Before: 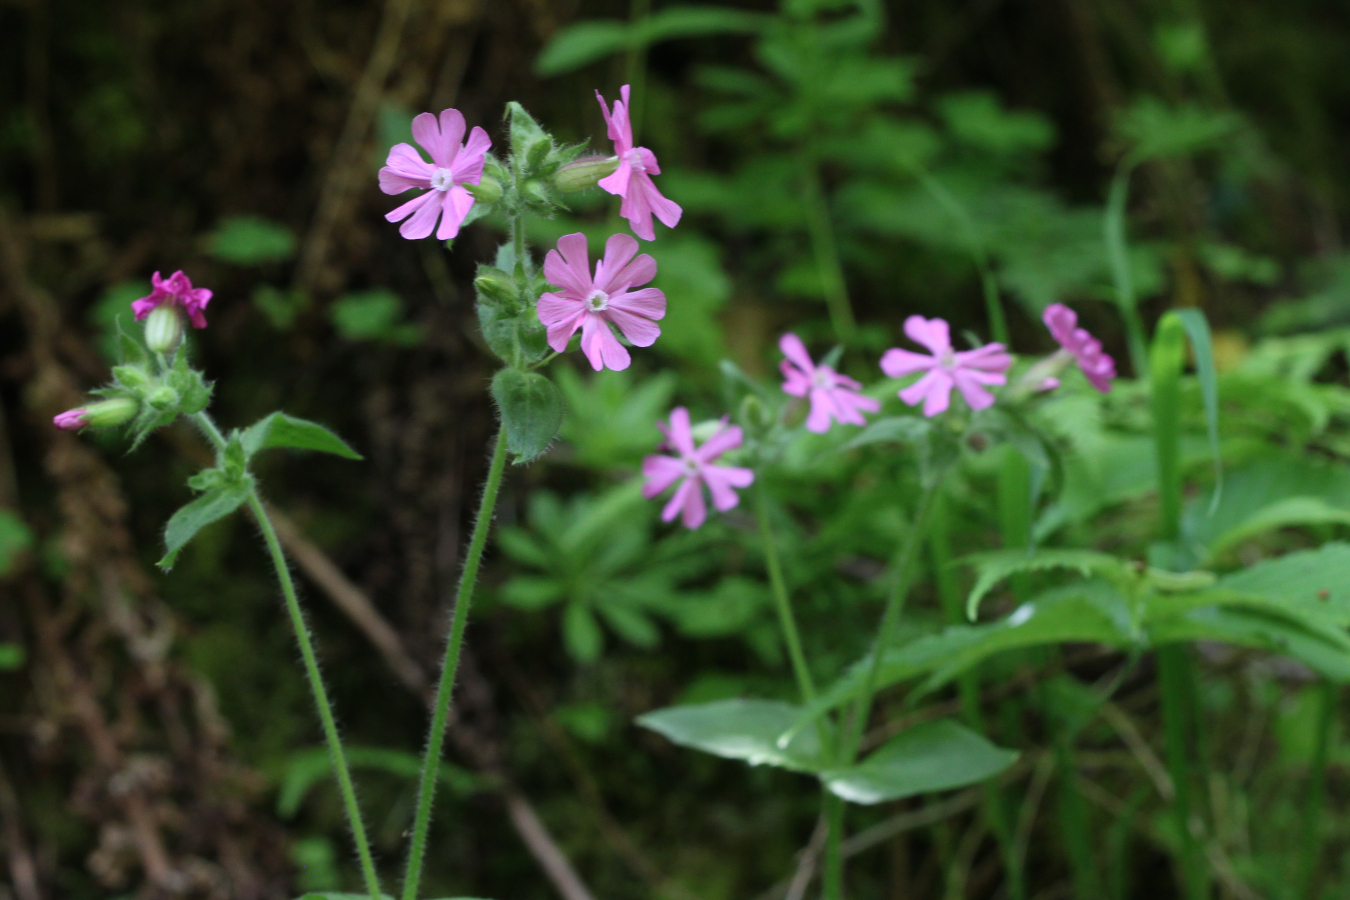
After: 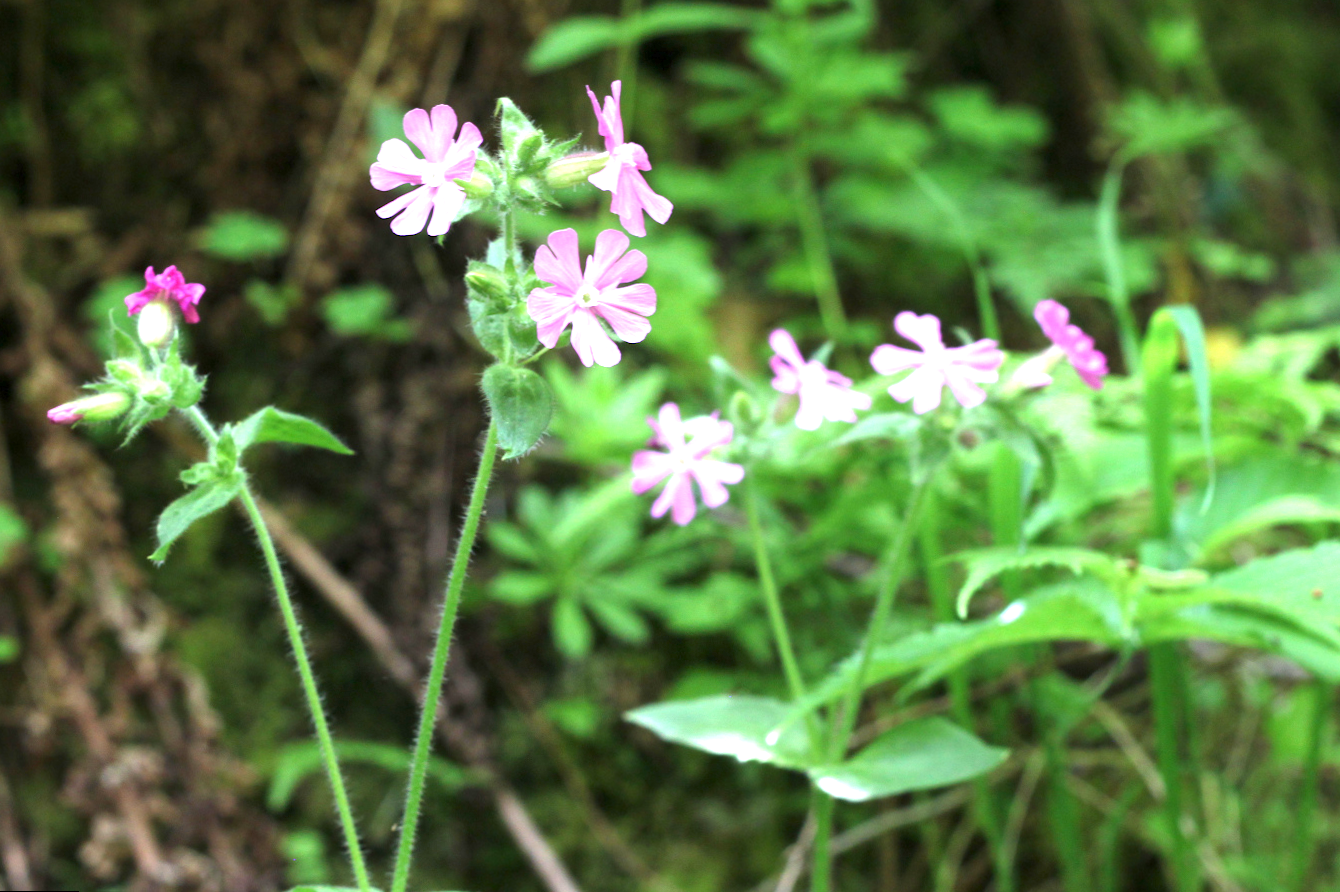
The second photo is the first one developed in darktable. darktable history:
rotate and perspective: rotation 0.192°, lens shift (horizontal) -0.015, crop left 0.005, crop right 0.996, crop top 0.006, crop bottom 0.99
exposure: black level correction 0.001, exposure 1.735 EV, compensate highlight preservation false
